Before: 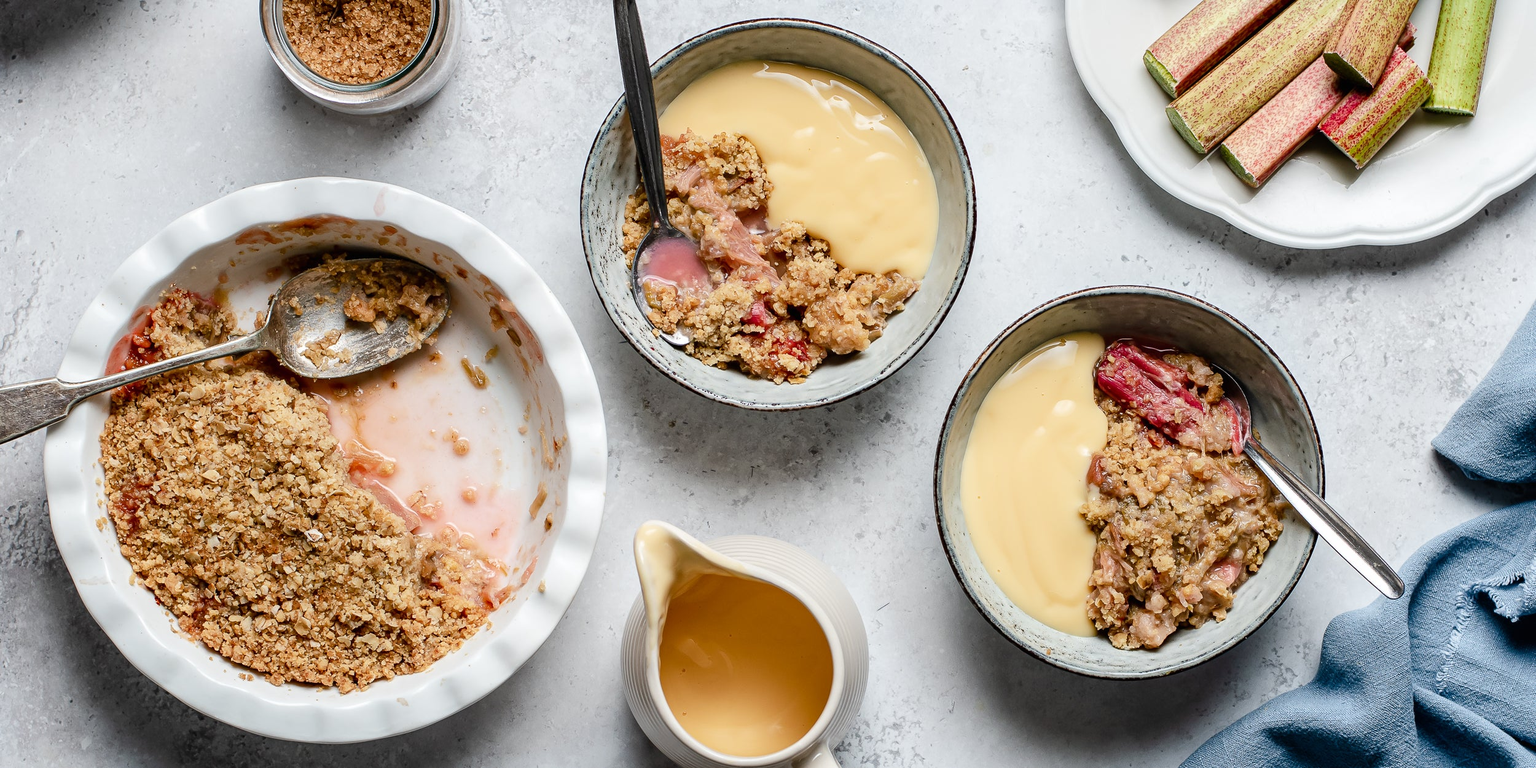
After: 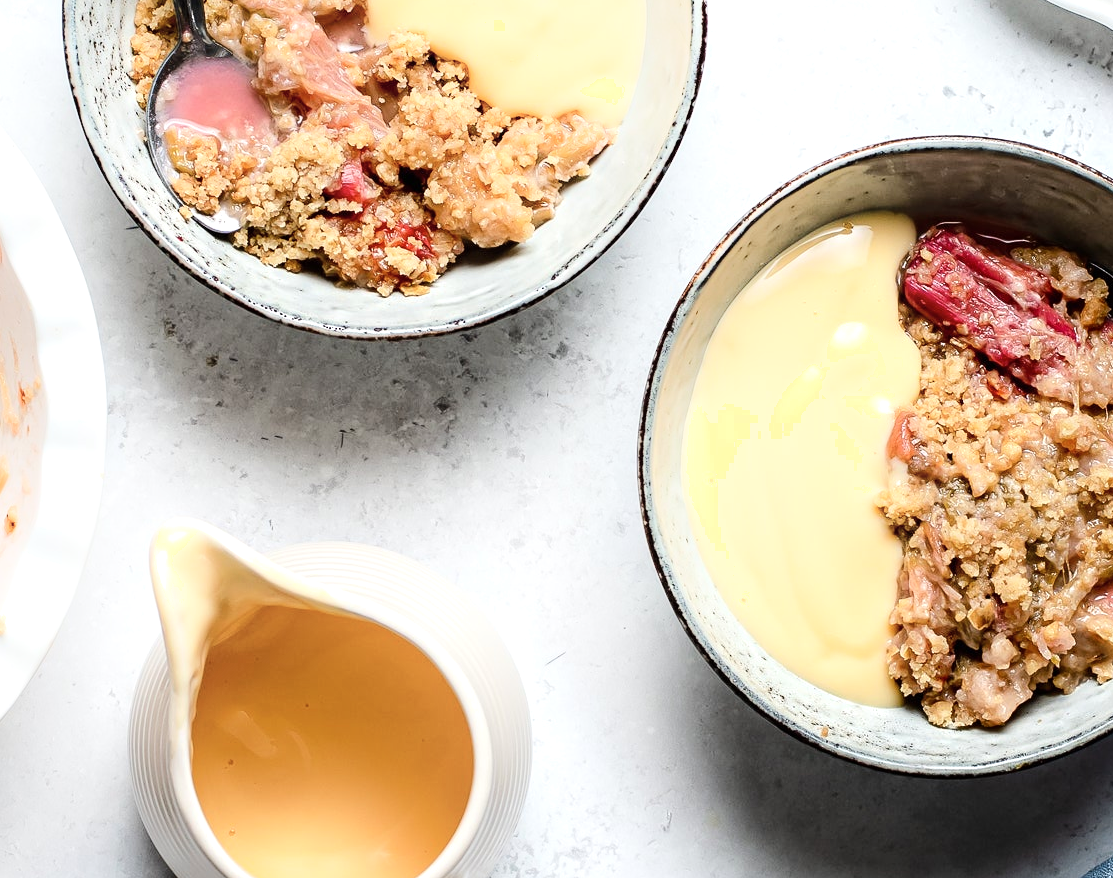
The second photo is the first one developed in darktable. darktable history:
tone equalizer: -8 EV -0.418 EV, -7 EV -0.372 EV, -6 EV -0.307 EV, -5 EV -0.196 EV, -3 EV 0.209 EV, -2 EV 0.325 EV, -1 EV 0.403 EV, +0 EV 0.396 EV, mask exposure compensation -0.512 EV
shadows and highlights: shadows -40.75, highlights 63.1, soften with gaussian
crop: left 35.319%, top 26.336%, right 20.151%, bottom 3.363%
